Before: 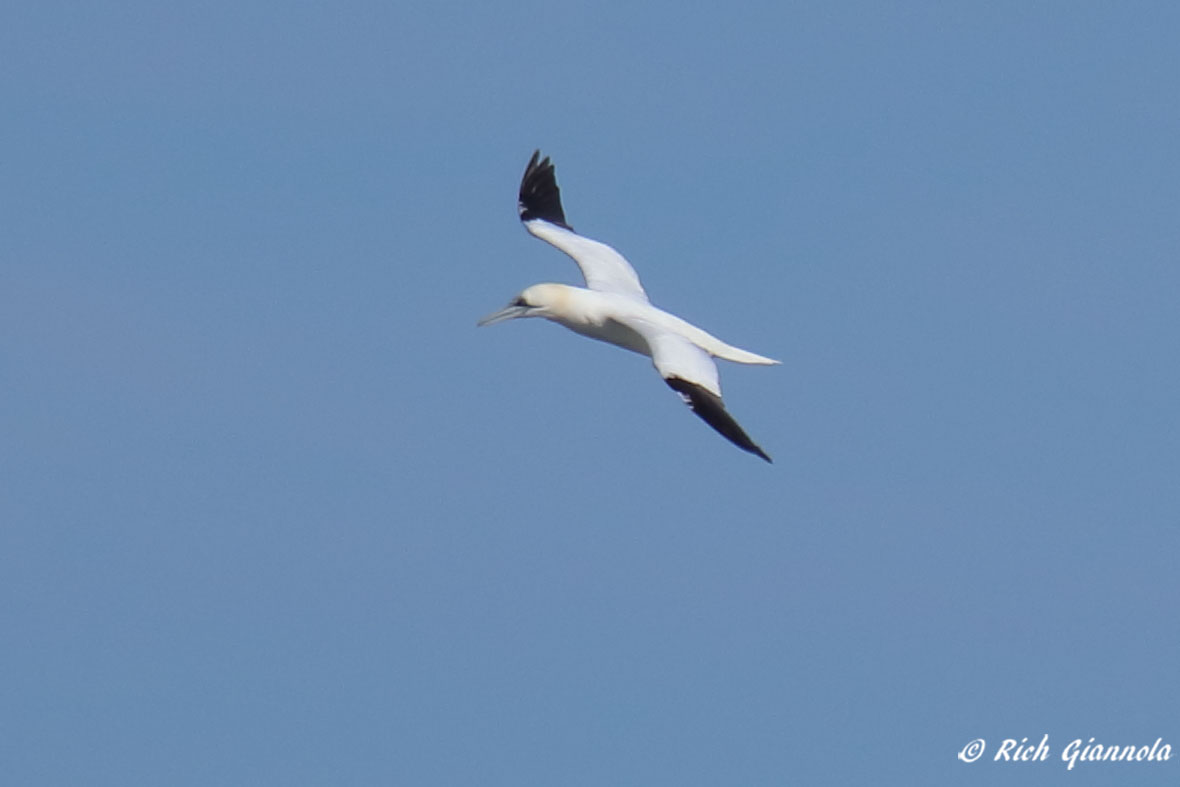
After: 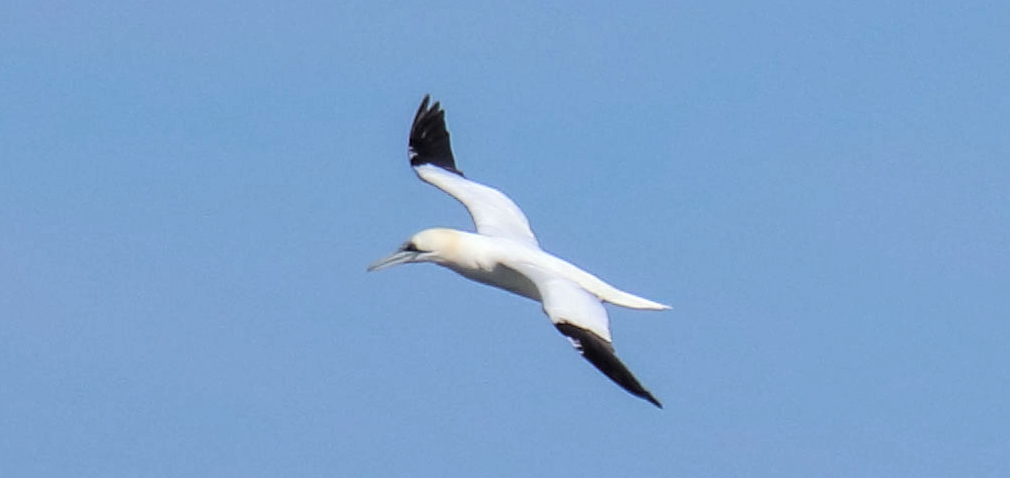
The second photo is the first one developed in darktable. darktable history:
crop and rotate: left 9.389%, top 7.169%, right 5.006%, bottom 31.974%
exposure: exposure 0.133 EV, compensate highlight preservation false
local contrast: on, module defaults
shadows and highlights: shadows 37.33, highlights -27.36, soften with gaussian
tone curve: curves: ch0 [(0, 0.013) (0.054, 0.018) (0.205, 0.191) (0.289, 0.292) (0.39, 0.424) (0.493, 0.551) (0.666, 0.743) (0.795, 0.841) (1, 0.998)]; ch1 [(0, 0) (0.385, 0.343) (0.439, 0.415) (0.494, 0.495) (0.501, 0.501) (0.51, 0.509) (0.54, 0.552) (0.586, 0.614) (0.66, 0.706) (0.783, 0.804) (1, 1)]; ch2 [(0, 0) (0.32, 0.281) (0.403, 0.399) (0.441, 0.428) (0.47, 0.469) (0.498, 0.496) (0.524, 0.538) (0.566, 0.579) (0.633, 0.665) (0.7, 0.711) (1, 1)], color space Lab, linked channels, preserve colors none
